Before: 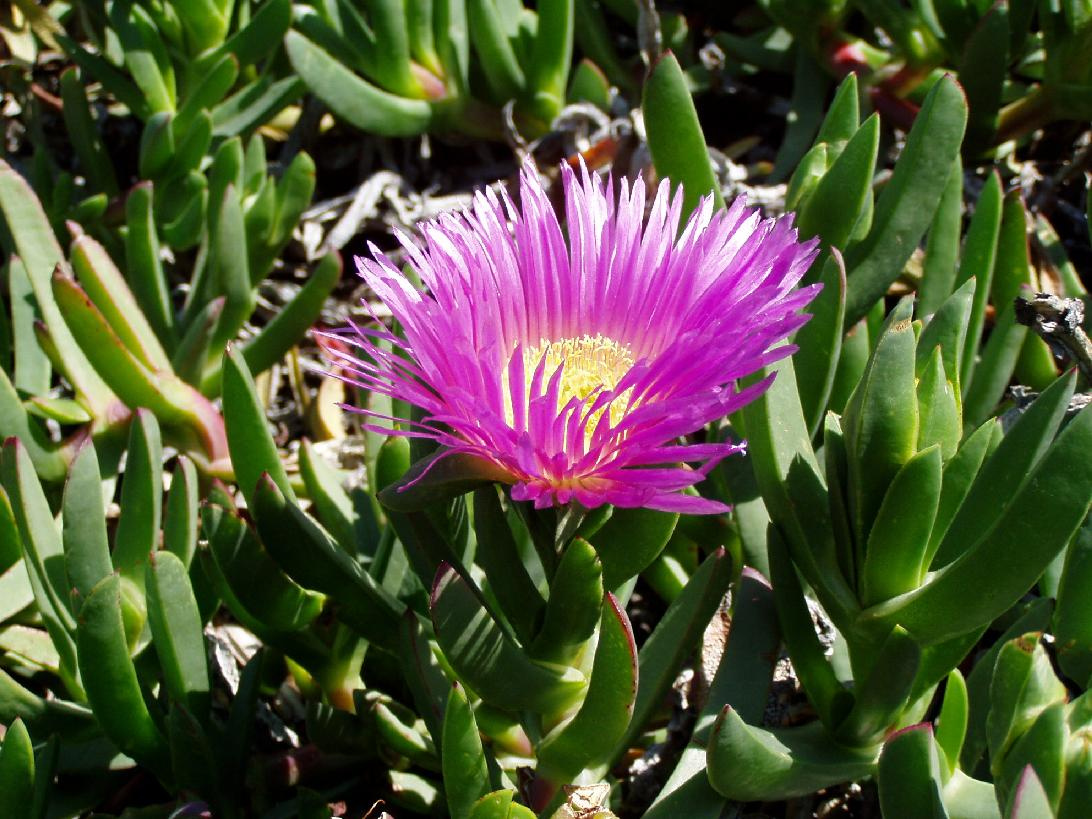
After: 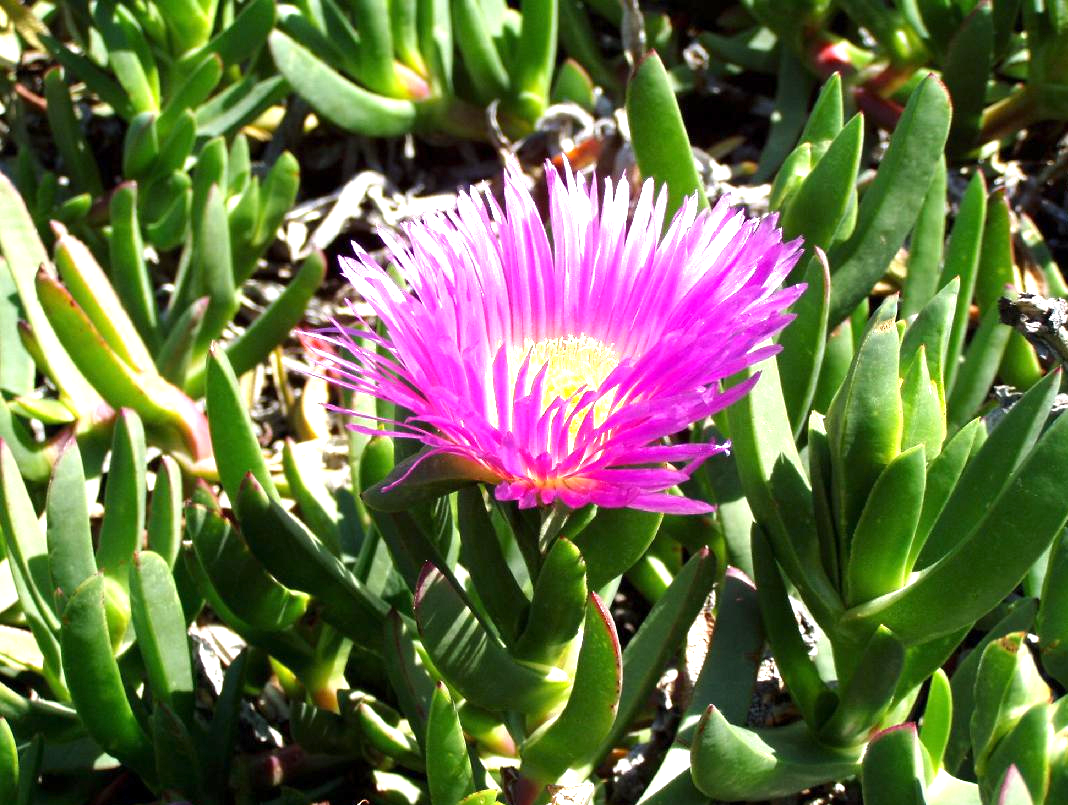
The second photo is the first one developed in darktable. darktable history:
contrast equalizer: y [[0.5 ×6], [0.5 ×6], [0.5, 0.5, 0.501, 0.545, 0.707, 0.863], [0 ×6], [0 ×6]]
exposure: exposure 1 EV, compensate highlight preservation false
crop and rotate: left 1.525%, right 0.665%, bottom 1.693%
